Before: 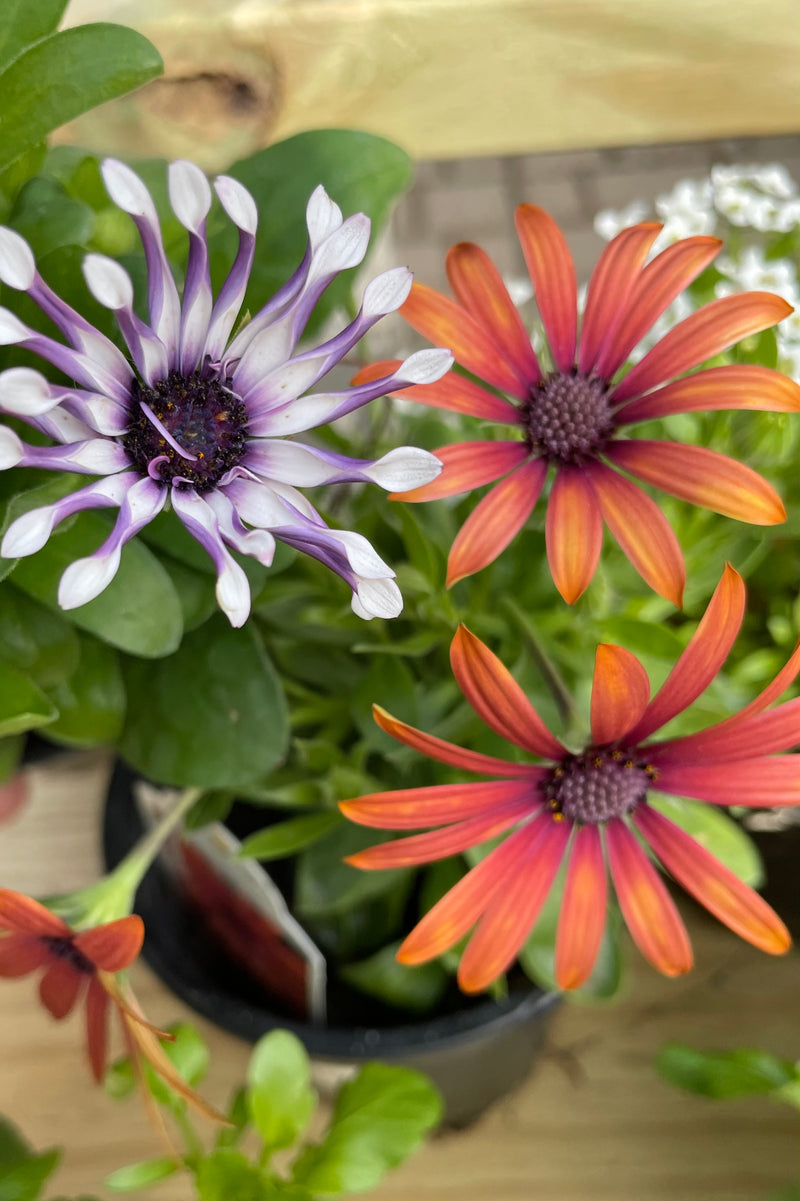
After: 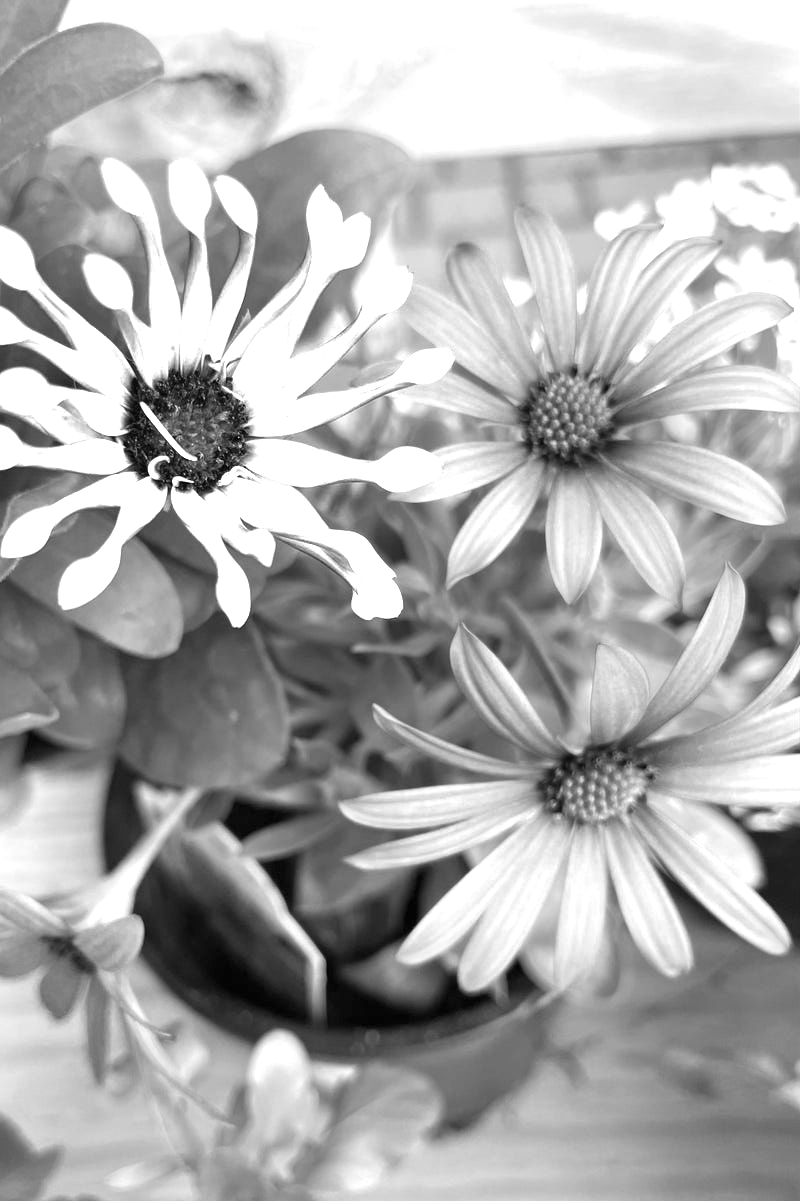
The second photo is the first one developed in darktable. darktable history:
color zones: curves: ch0 [(0, 0.613) (0.01, 0.613) (0.245, 0.448) (0.498, 0.529) (0.642, 0.665) (0.879, 0.777) (0.99, 0.613)]; ch1 [(0, 0) (0.143, 0) (0.286, 0) (0.429, 0) (0.571, 0) (0.714, 0) (0.857, 0)]
exposure: black level correction 0, exposure 1.2 EV, compensate highlight preservation false
